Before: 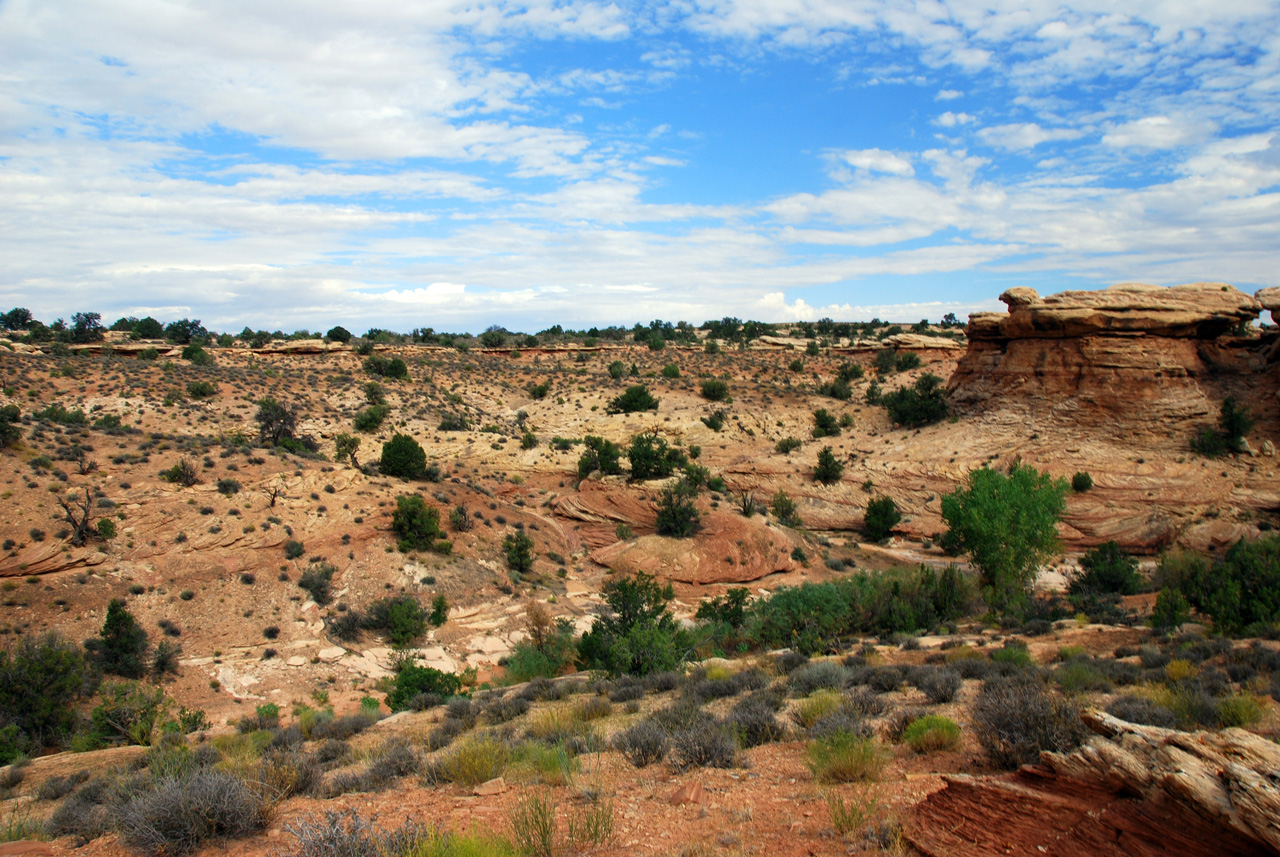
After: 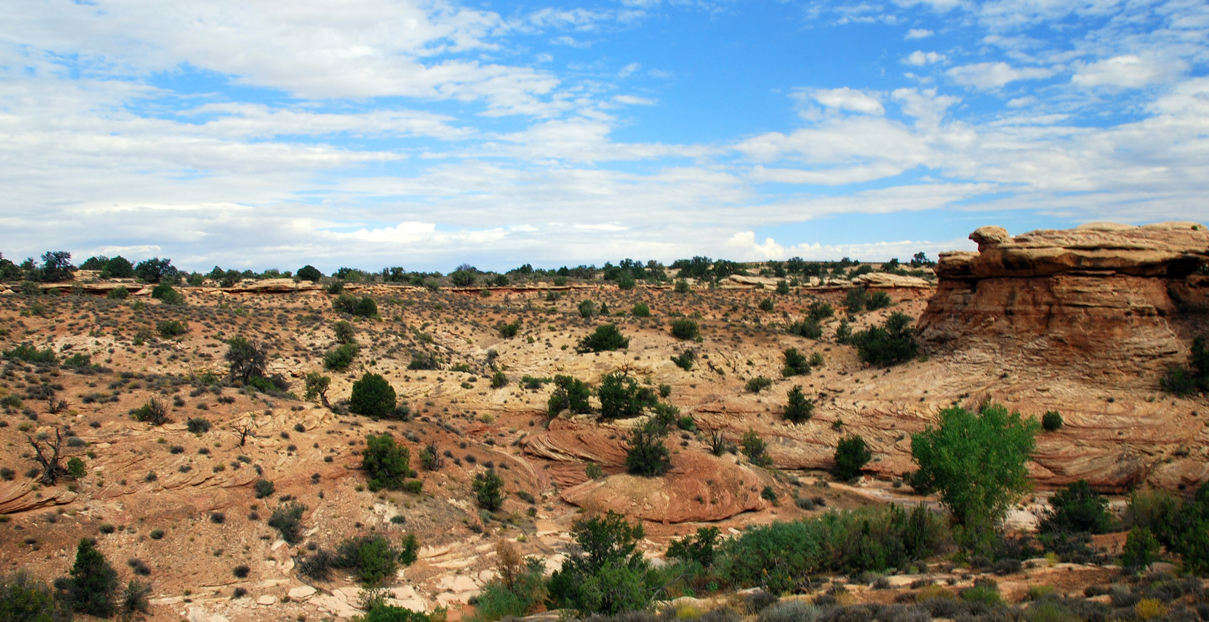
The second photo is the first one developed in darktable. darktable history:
crop: left 2.36%, top 7.189%, right 3.159%, bottom 20.231%
